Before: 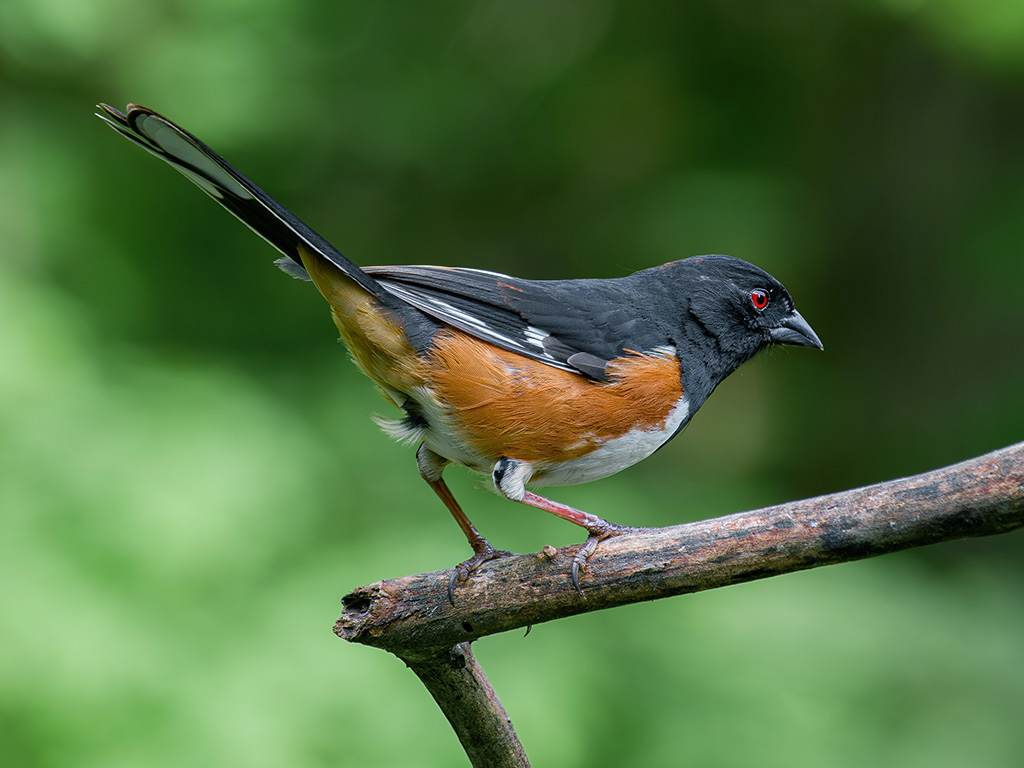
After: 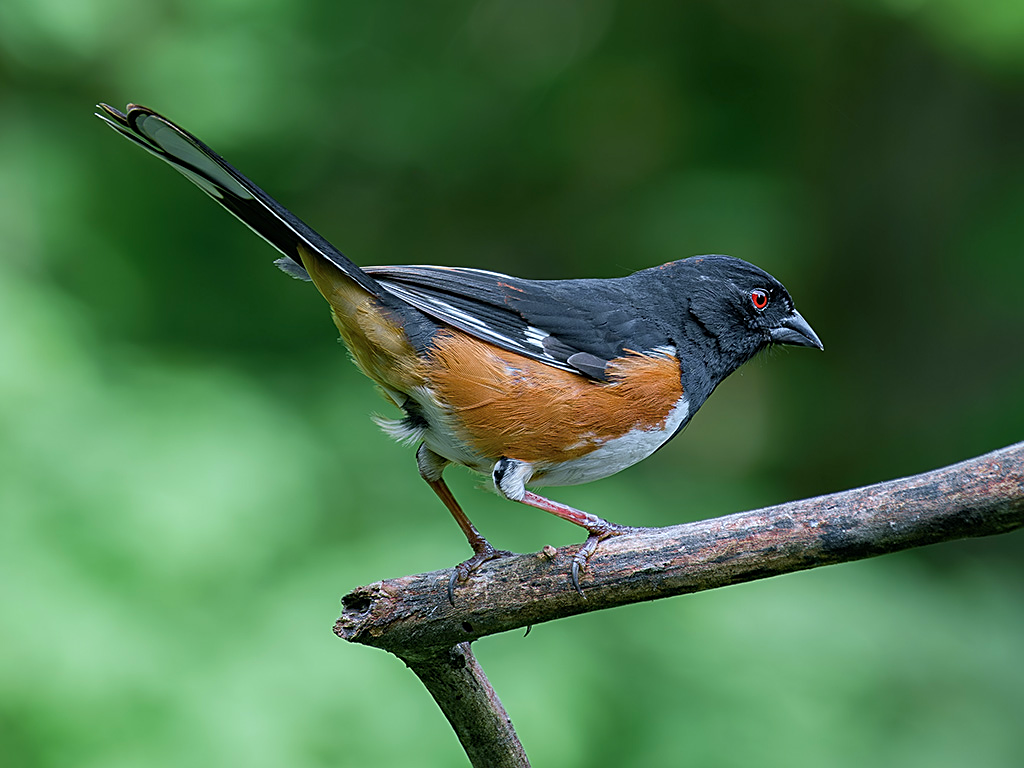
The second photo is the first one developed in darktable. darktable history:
color calibration: x 0.367, y 0.379, temperature 4395.86 K
sharpen: on, module defaults
